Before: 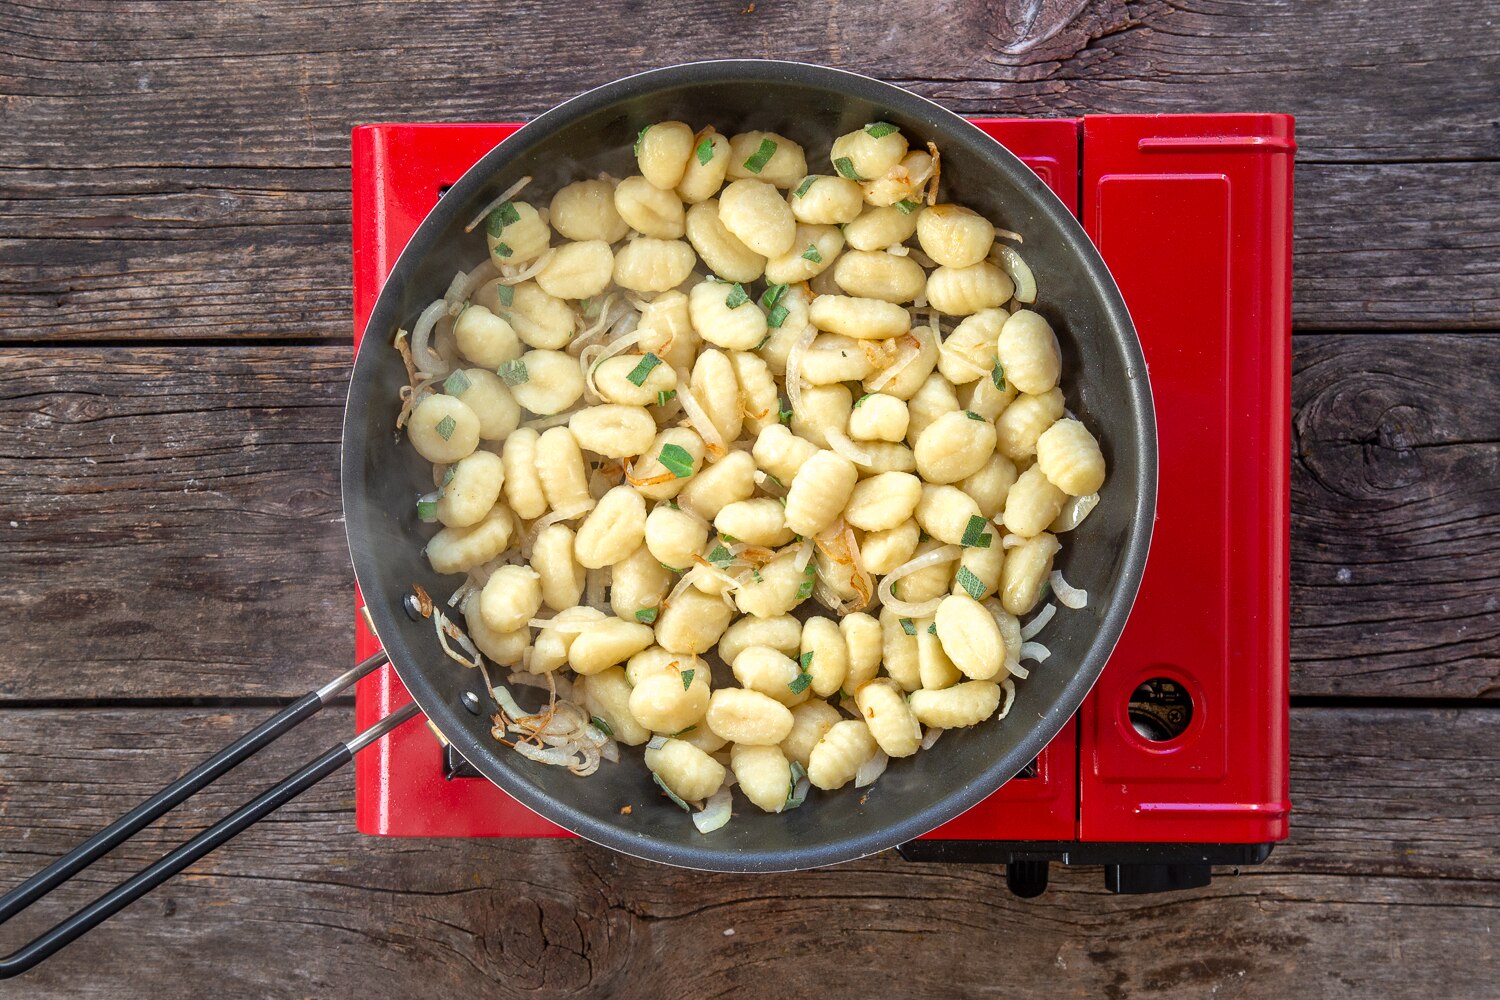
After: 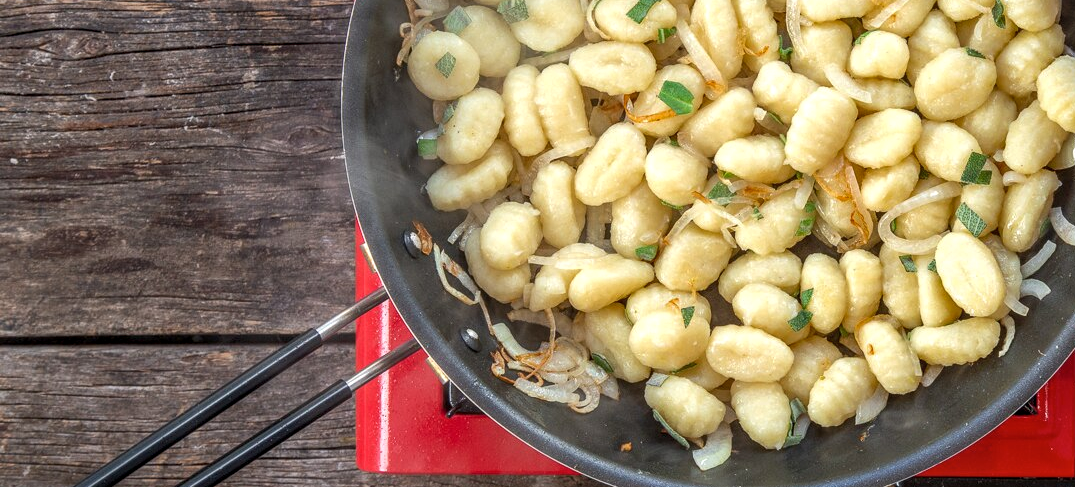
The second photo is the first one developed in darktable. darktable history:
local contrast: on, module defaults
crop: top 36.339%, right 28.288%, bottom 14.954%
shadows and highlights: shadows 25.41, highlights -25.57
